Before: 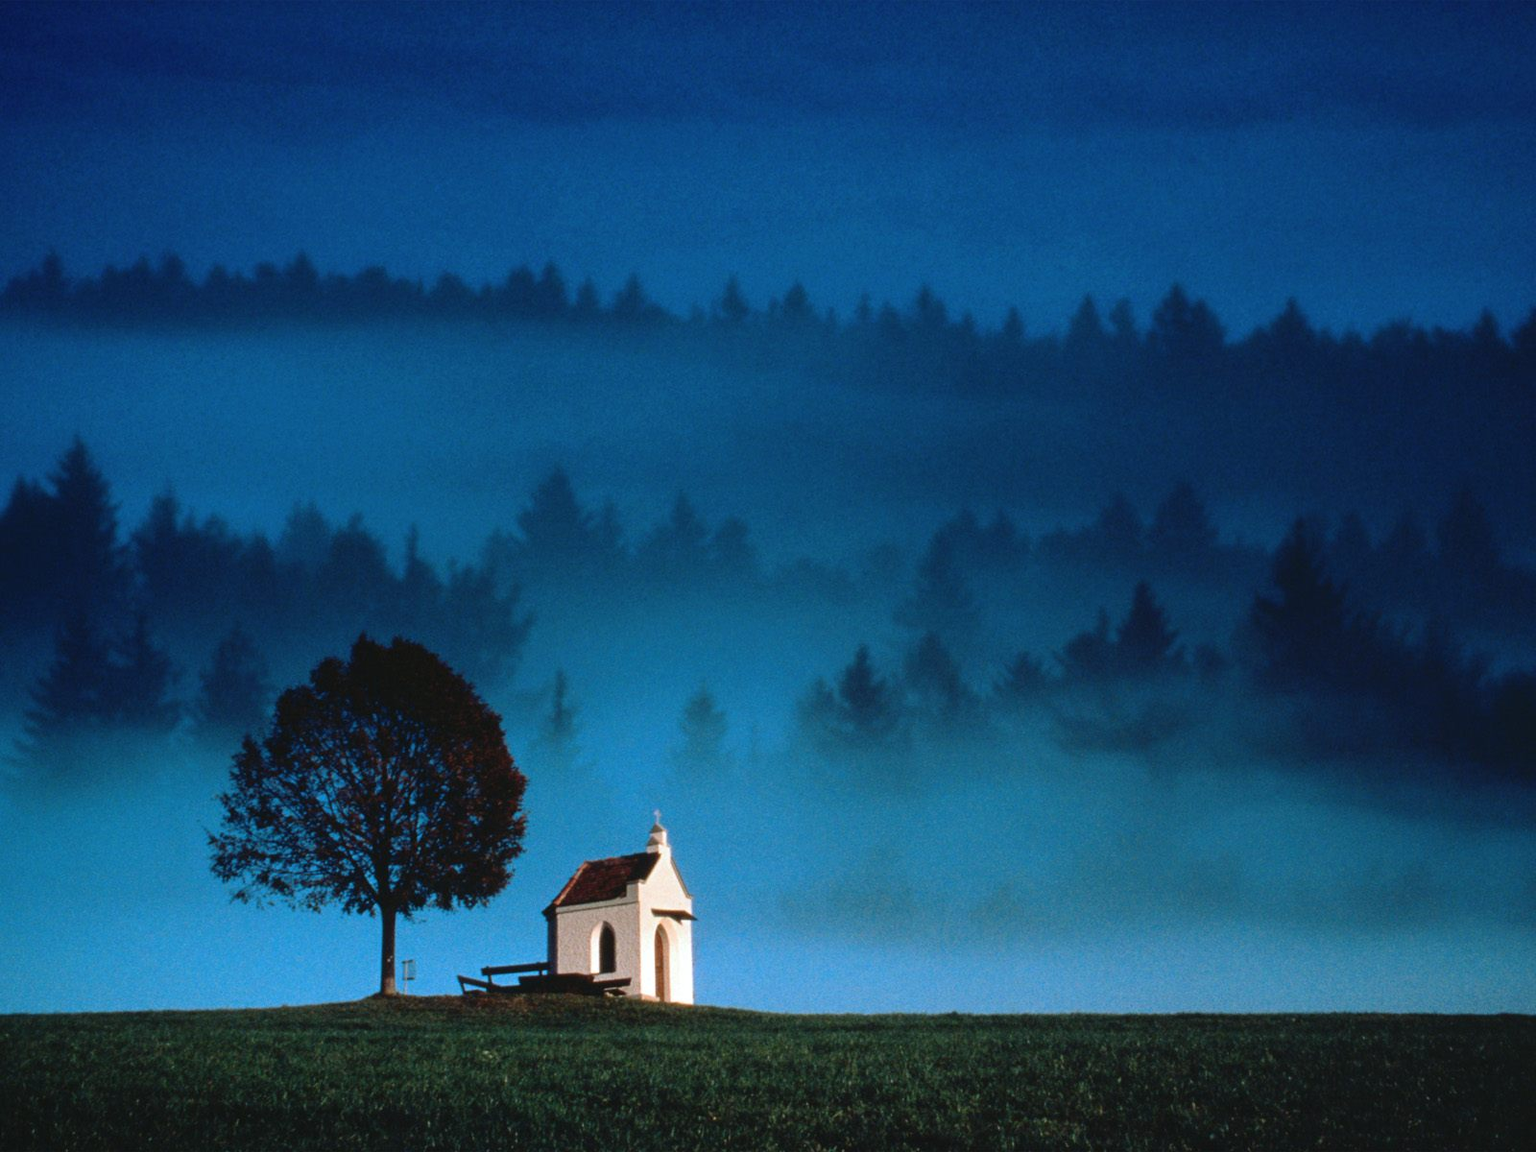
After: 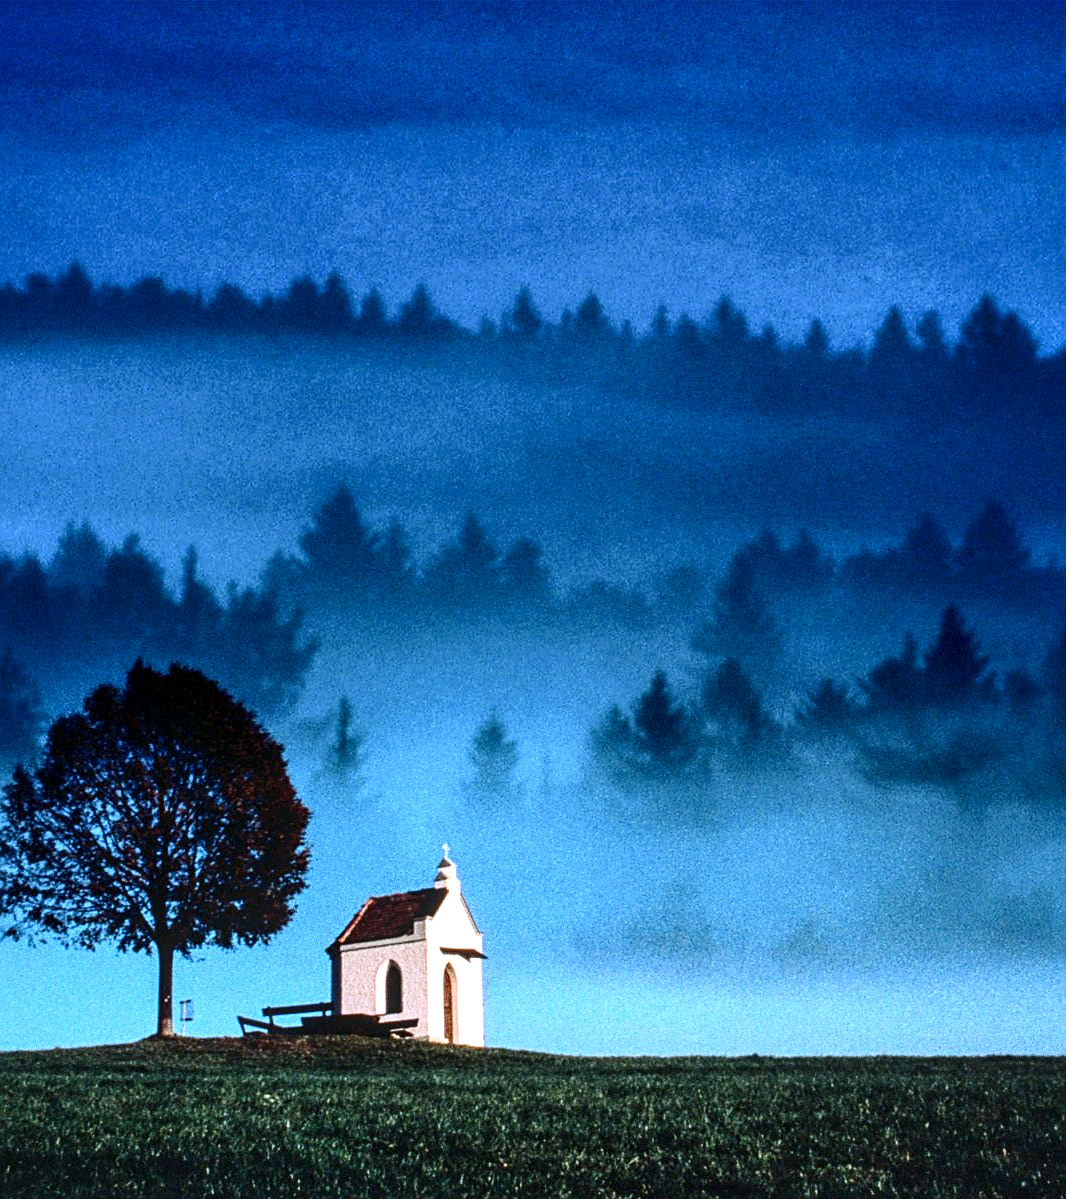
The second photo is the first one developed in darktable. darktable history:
crop and rotate: left 15.055%, right 18.278%
exposure: exposure 0.6 EV, compensate highlight preservation false
shadows and highlights: low approximation 0.01, soften with gaussian
local contrast: detail 150%
contrast brightness saturation: contrast 0.28
white balance: red 1.004, blue 1.096
sharpen: on, module defaults
